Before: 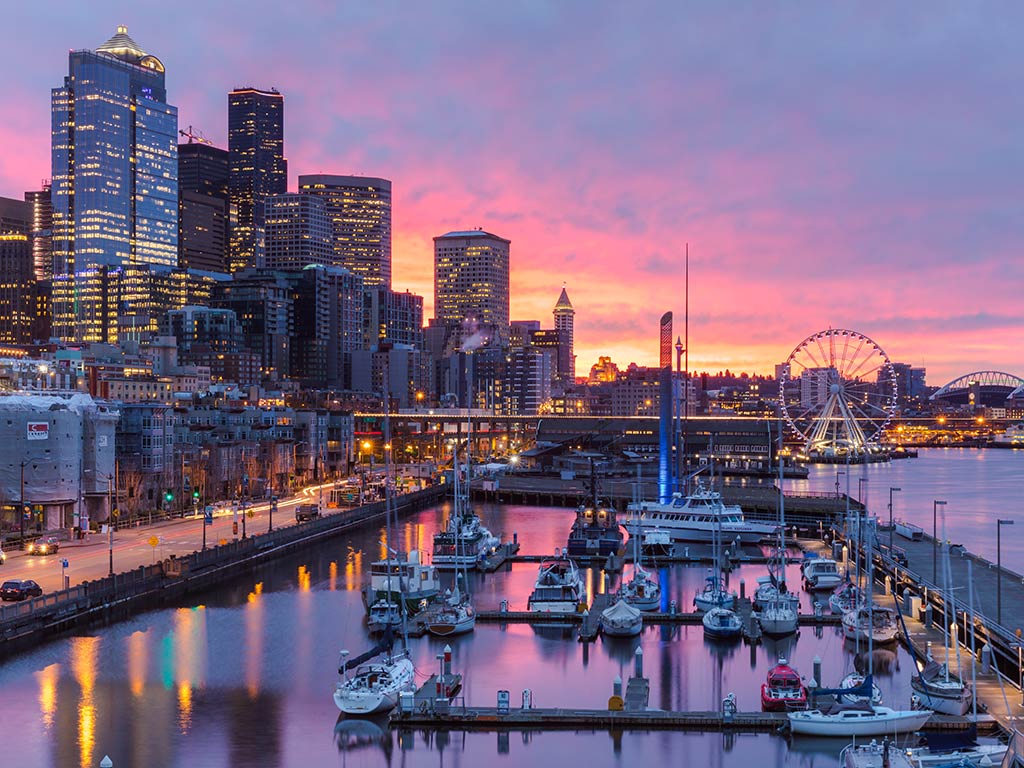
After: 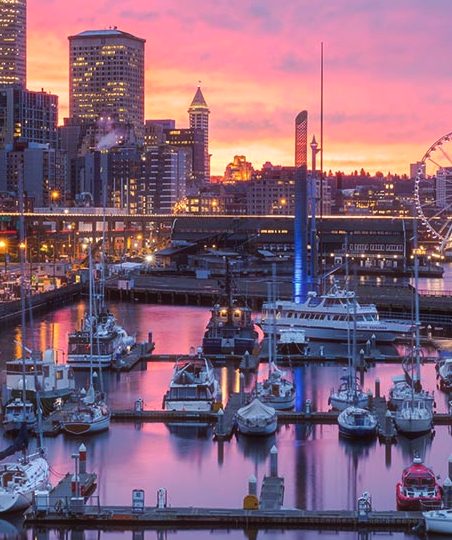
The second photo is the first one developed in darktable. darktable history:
crop: left 35.66%, top 26.286%, right 20.188%, bottom 3.367%
haze removal: strength -0.099, compatibility mode true, adaptive false
levels: mode automatic
